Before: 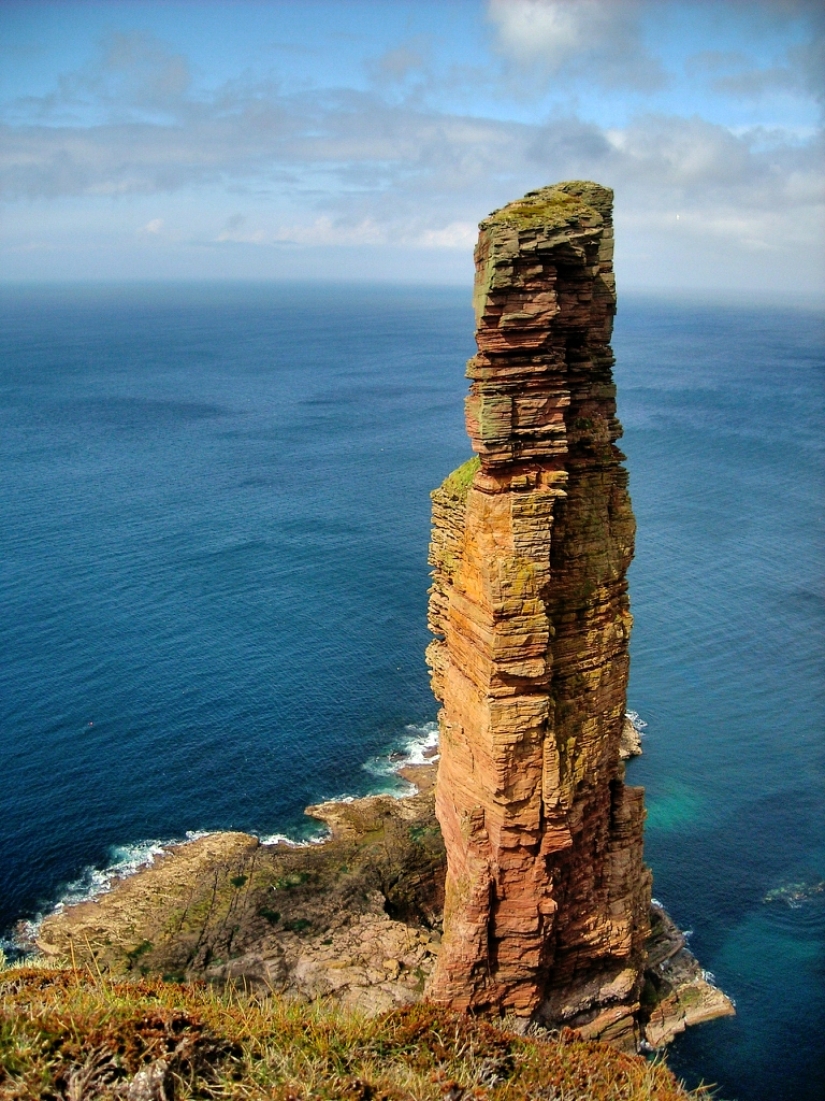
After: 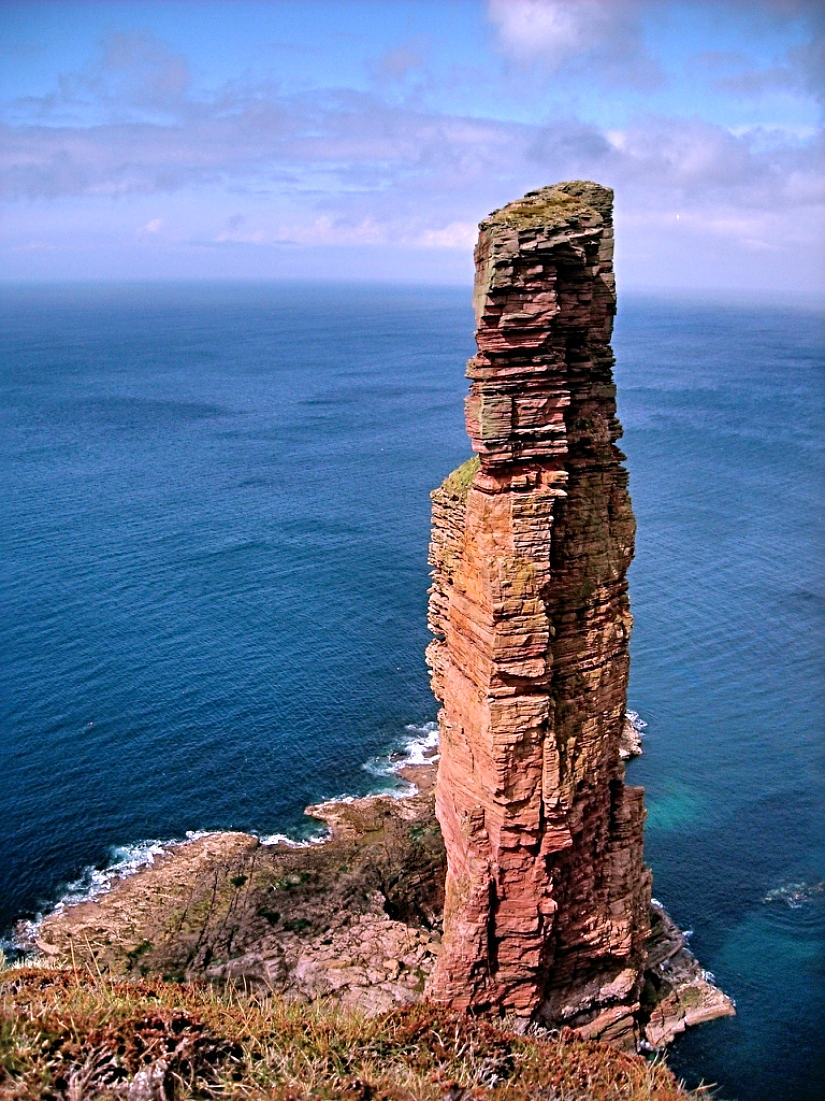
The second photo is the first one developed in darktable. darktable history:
color correction: highlights a* 15.03, highlights b* -25.07
sharpen: radius 4.883
